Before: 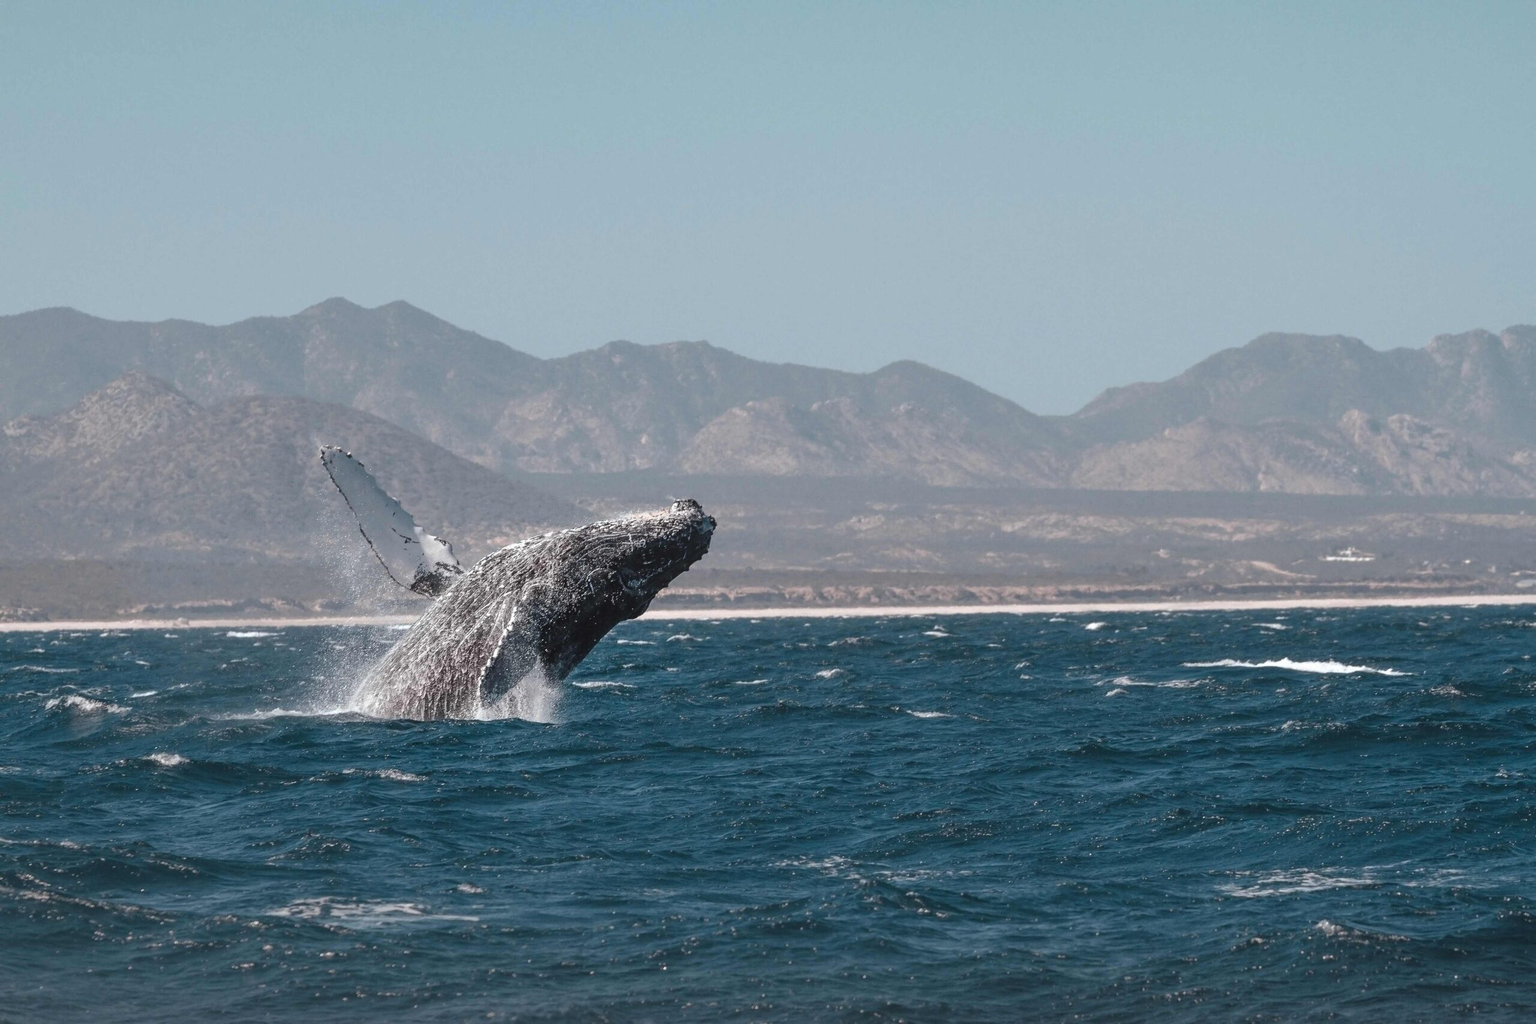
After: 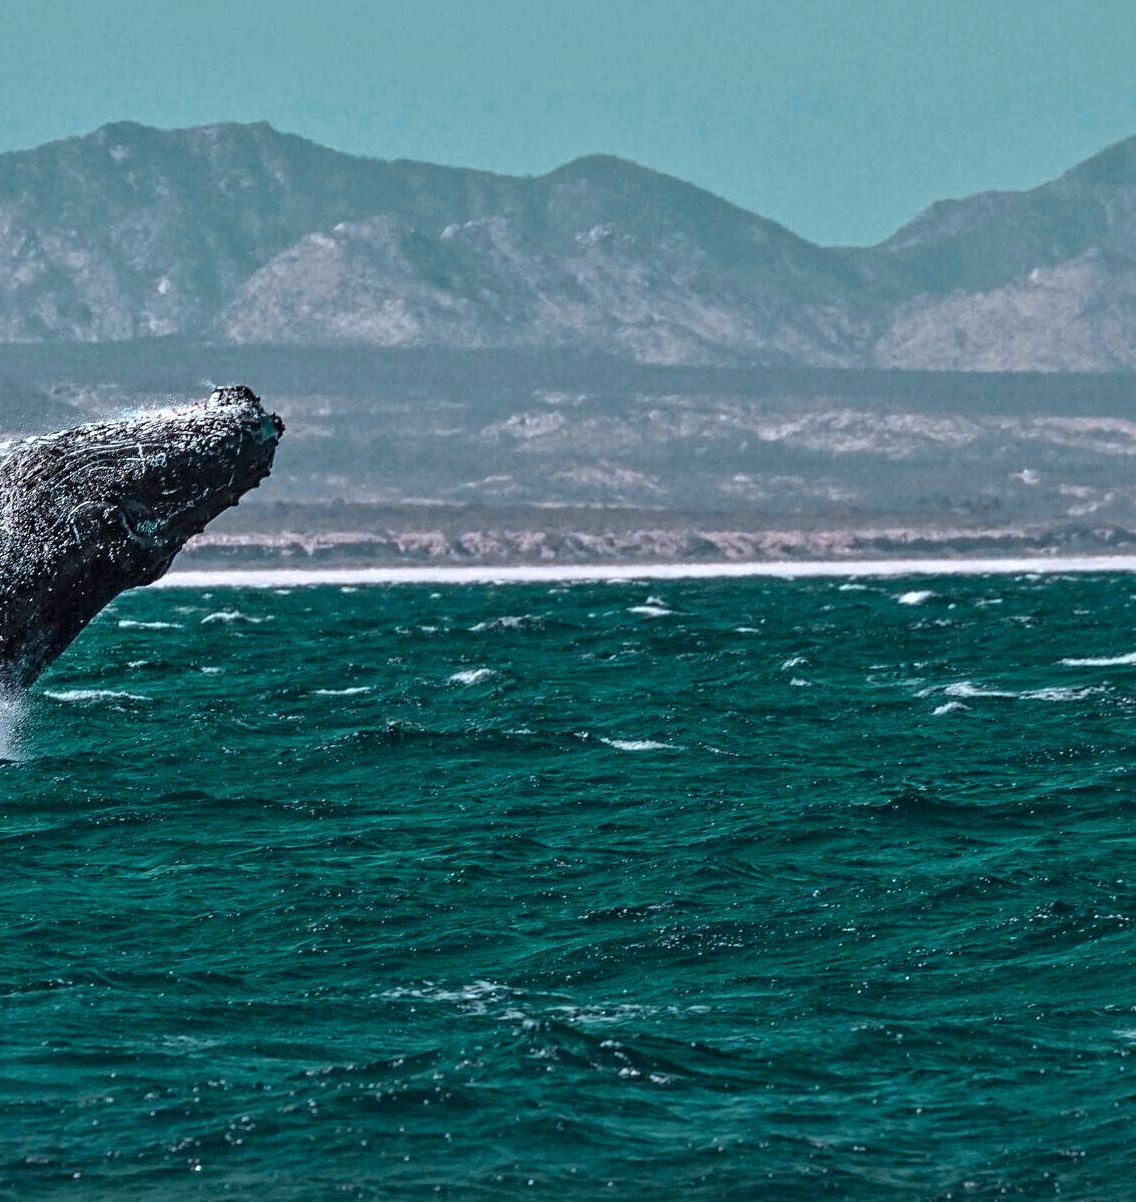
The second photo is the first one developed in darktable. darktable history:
color correction: highlights a* -0.815, highlights b* -9.19
contrast equalizer: octaves 7, y [[0.5, 0.542, 0.583, 0.625, 0.667, 0.708], [0.5 ×6], [0.5 ×6], [0 ×6], [0 ×6]], mix 0.772
local contrast: mode bilateral grid, contrast 20, coarseness 51, detail 132%, midtone range 0.2
color zones: curves: ch0 [(0.826, 0.353)]; ch1 [(0.242, 0.647) (0.889, 0.342)]; ch2 [(0.246, 0.089) (0.969, 0.068)]
levels: mode automatic, levels [0, 0.43, 0.984]
crop: left 35.558%, top 26.182%, right 20.029%, bottom 3.355%
